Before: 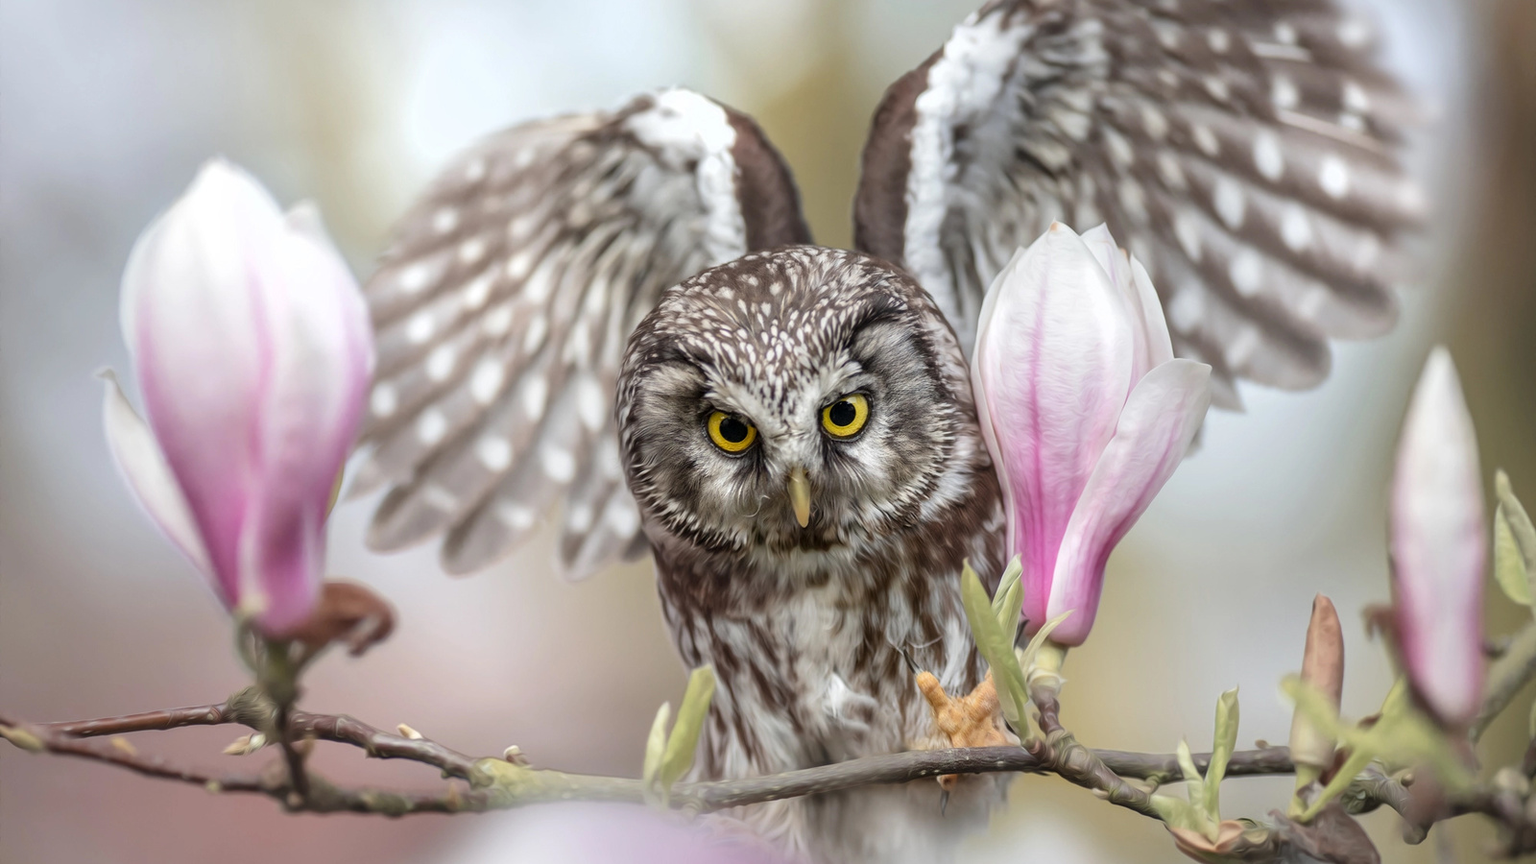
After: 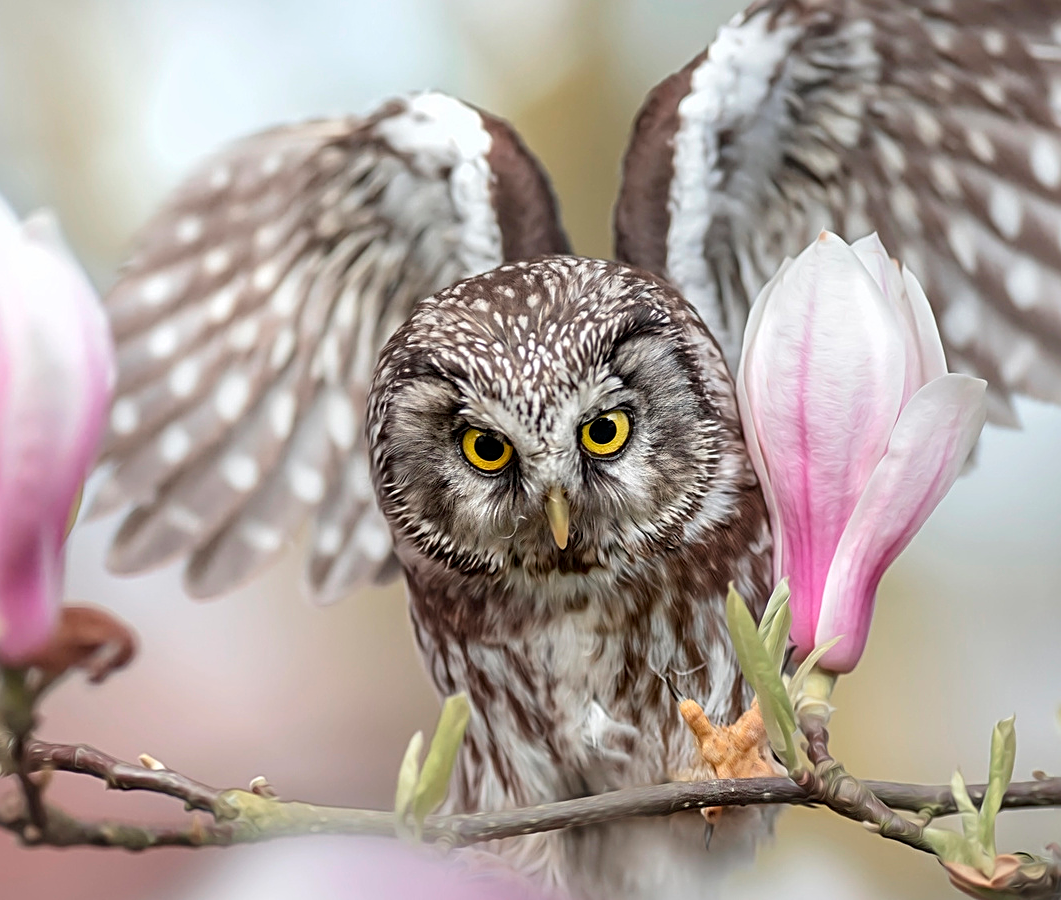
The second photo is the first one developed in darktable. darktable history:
sharpen: radius 2.676, amount 0.66
crop: left 17.224%, right 16.43%
